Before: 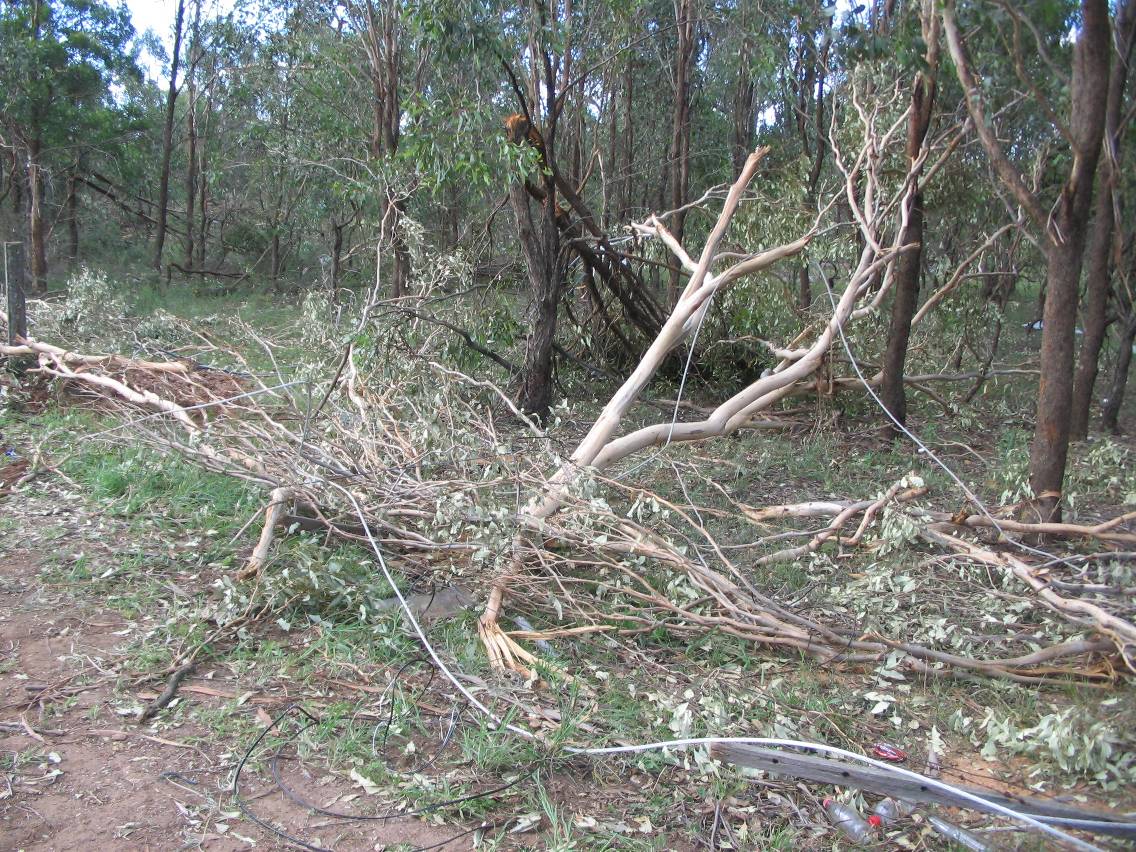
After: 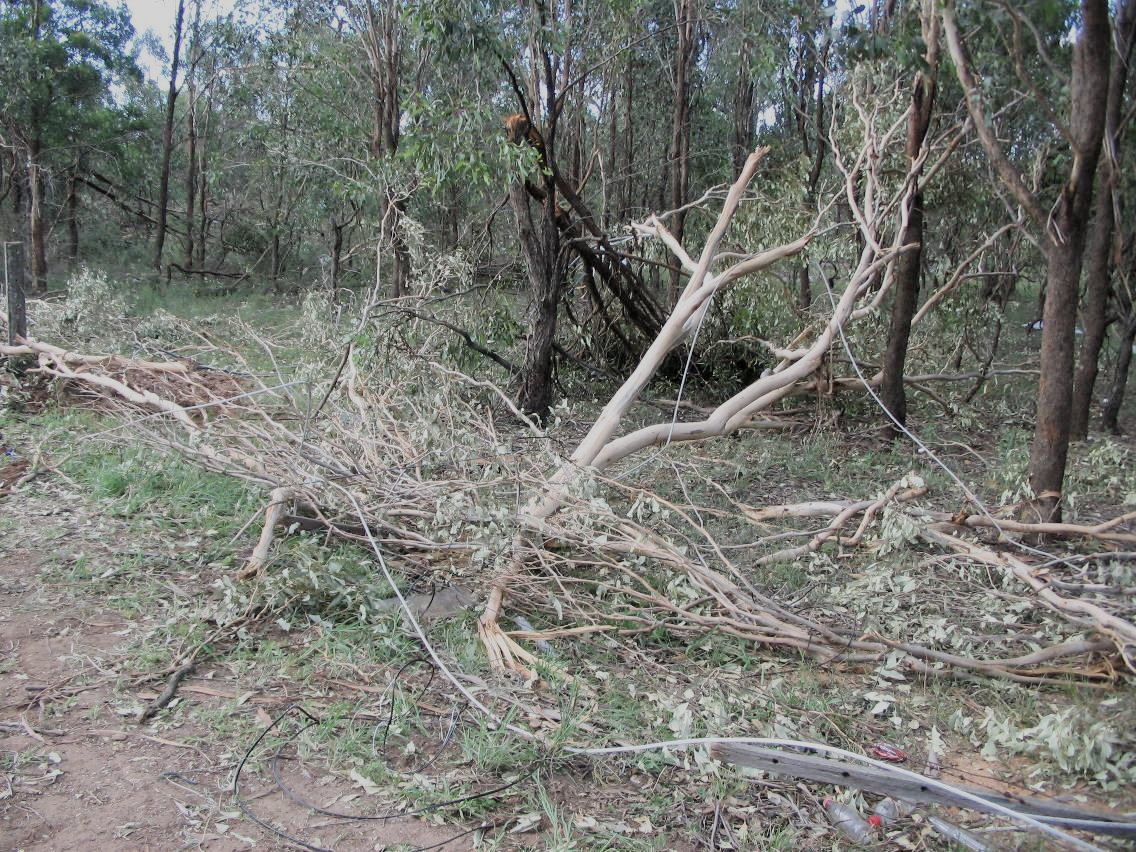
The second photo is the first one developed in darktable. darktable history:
contrast brightness saturation: contrast 0.11, saturation -0.17
filmic rgb: black relative exposure -6.98 EV, white relative exposure 5.63 EV, hardness 2.86
